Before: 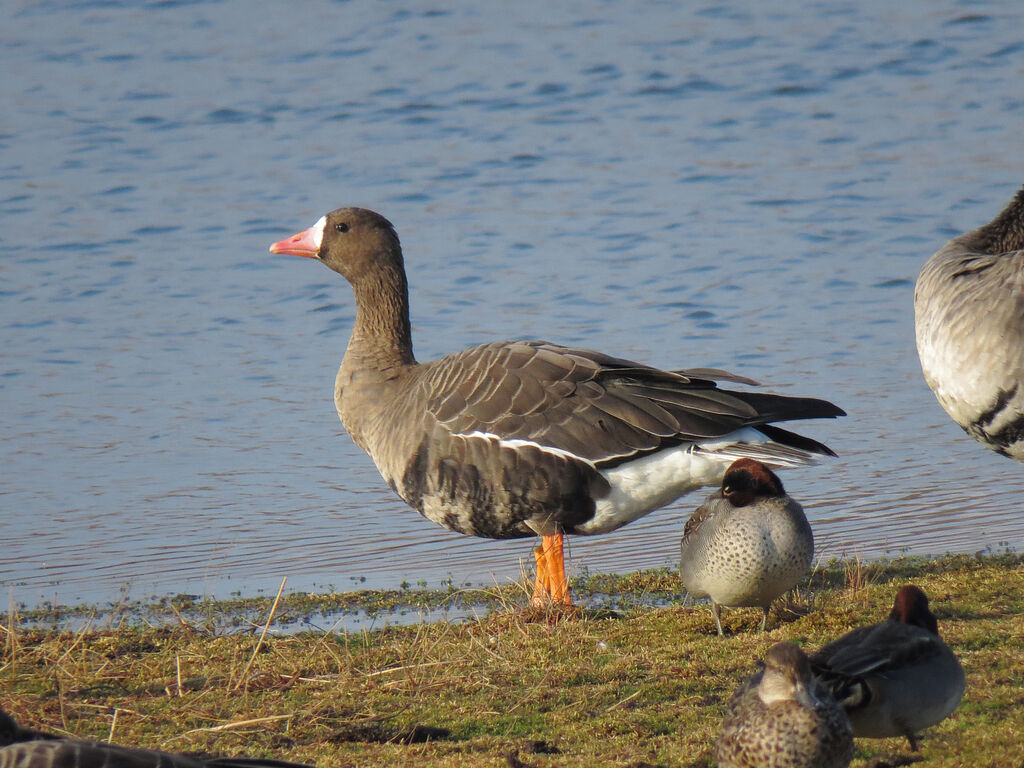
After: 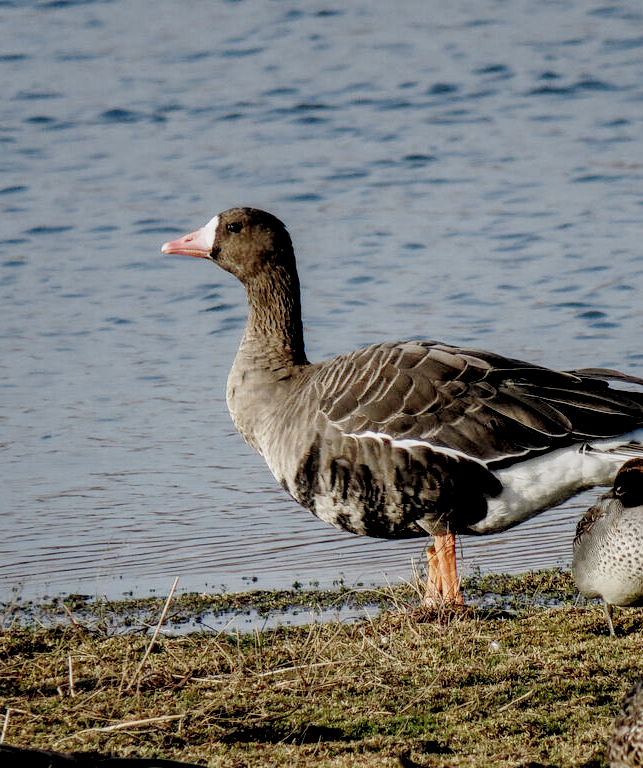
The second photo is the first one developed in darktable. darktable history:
filmic rgb: black relative exposure -2.85 EV, white relative exposure 4.56 EV, hardness 1.77, contrast 1.25, preserve chrominance no, color science v5 (2021)
color balance: input saturation 100.43%, contrast fulcrum 14.22%, output saturation 70.41%
local contrast: highlights 60%, shadows 60%, detail 160%
crop: left 10.644%, right 26.528%
